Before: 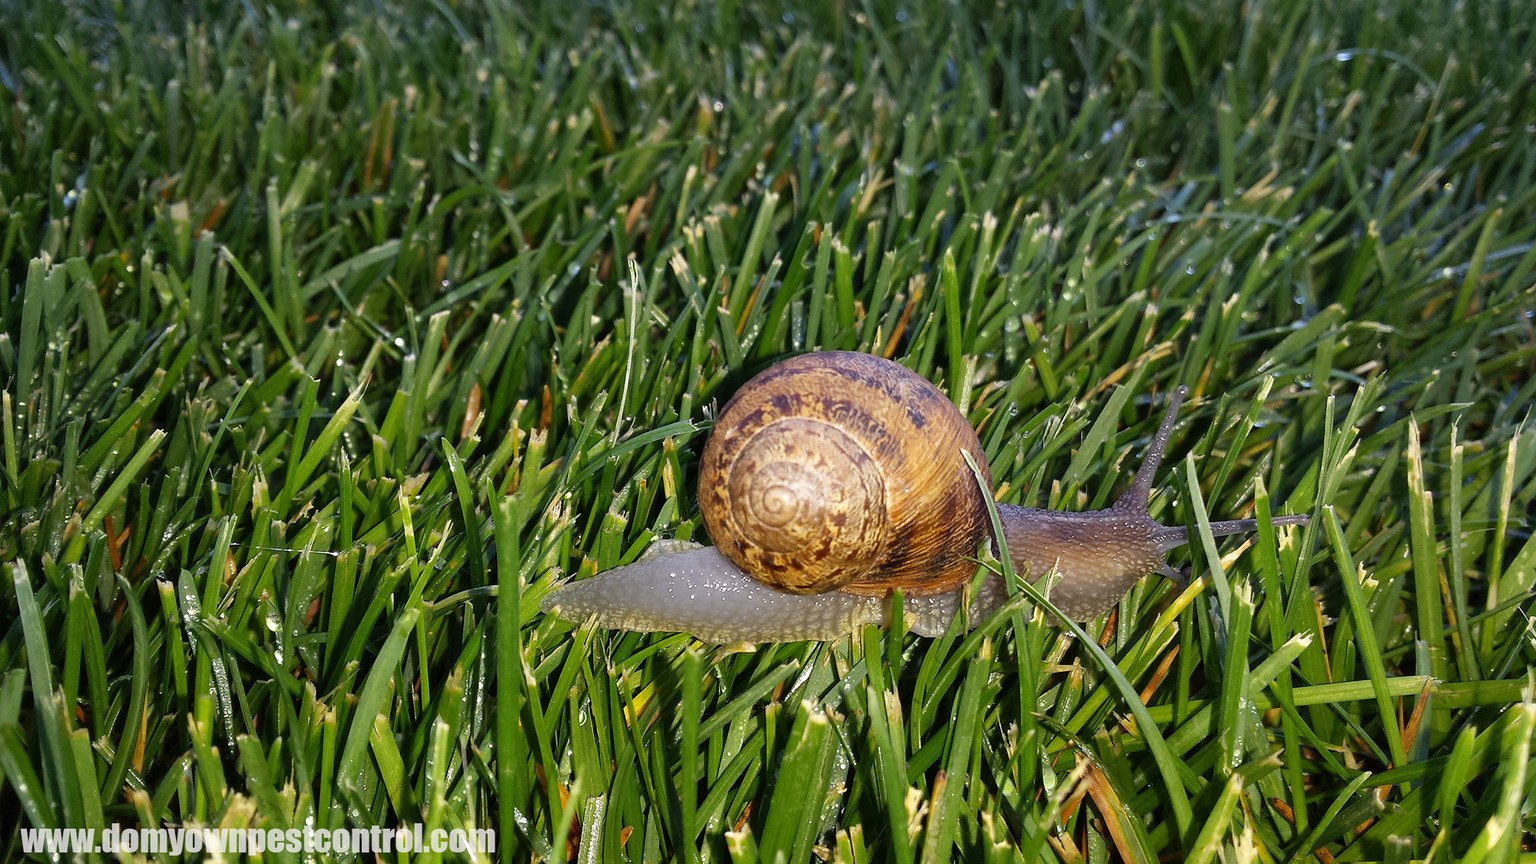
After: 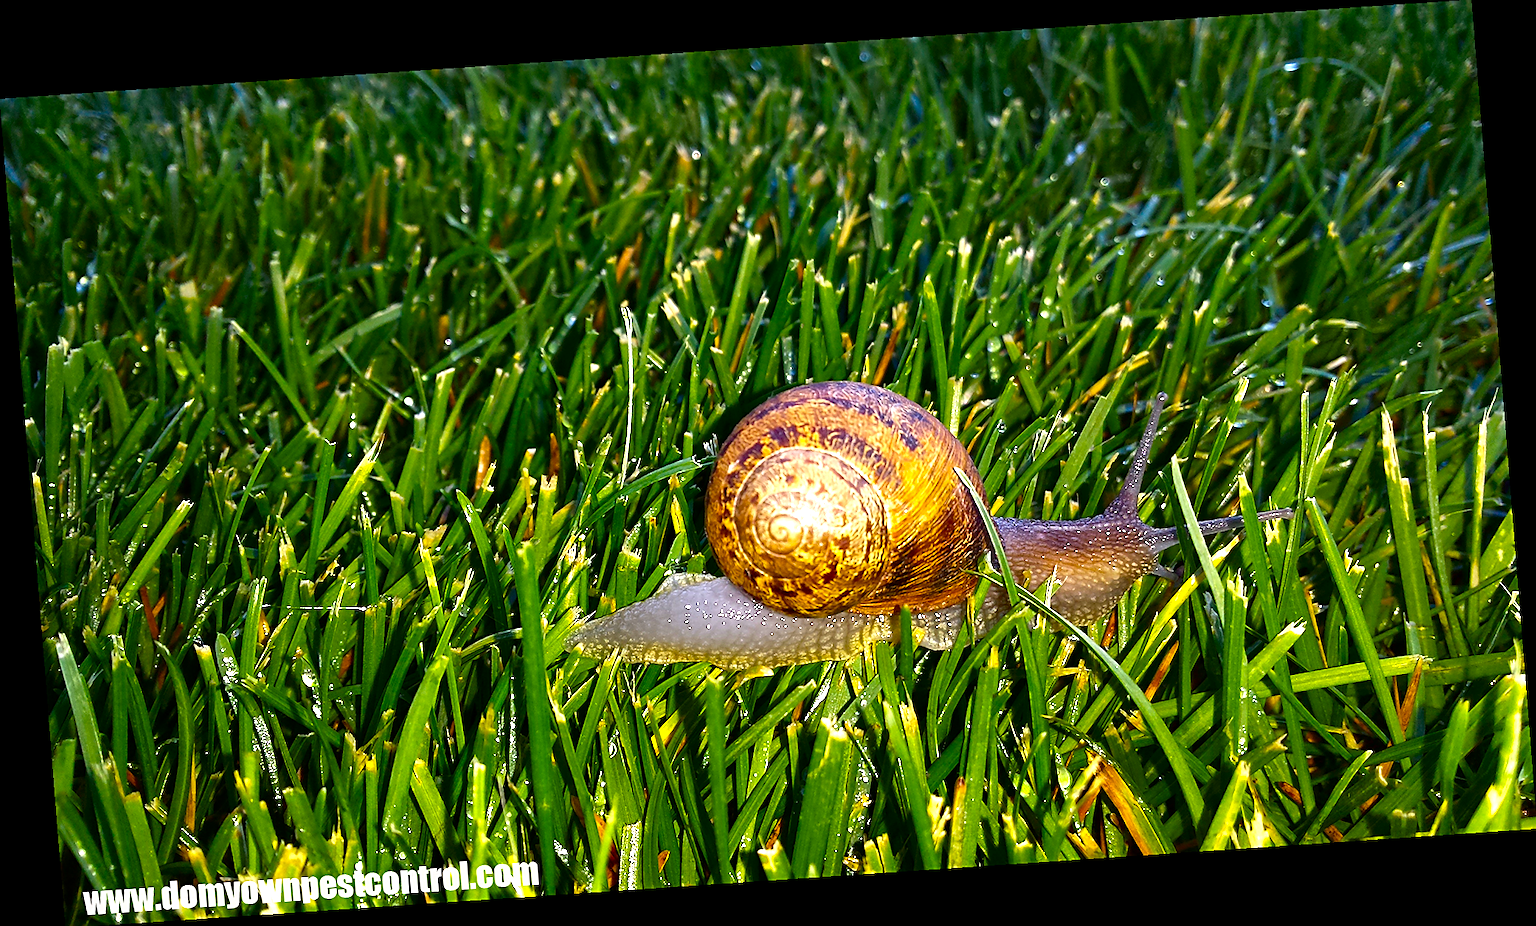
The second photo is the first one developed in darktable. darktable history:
color balance rgb: linear chroma grading › global chroma 15%, perceptual saturation grading › global saturation 30%
contrast brightness saturation: brightness -0.2, saturation 0.08
exposure: black level correction 0, exposure 0.877 EV, compensate exposure bias true, compensate highlight preservation false
sharpen: on, module defaults
rotate and perspective: rotation -4.2°, shear 0.006, automatic cropping off
